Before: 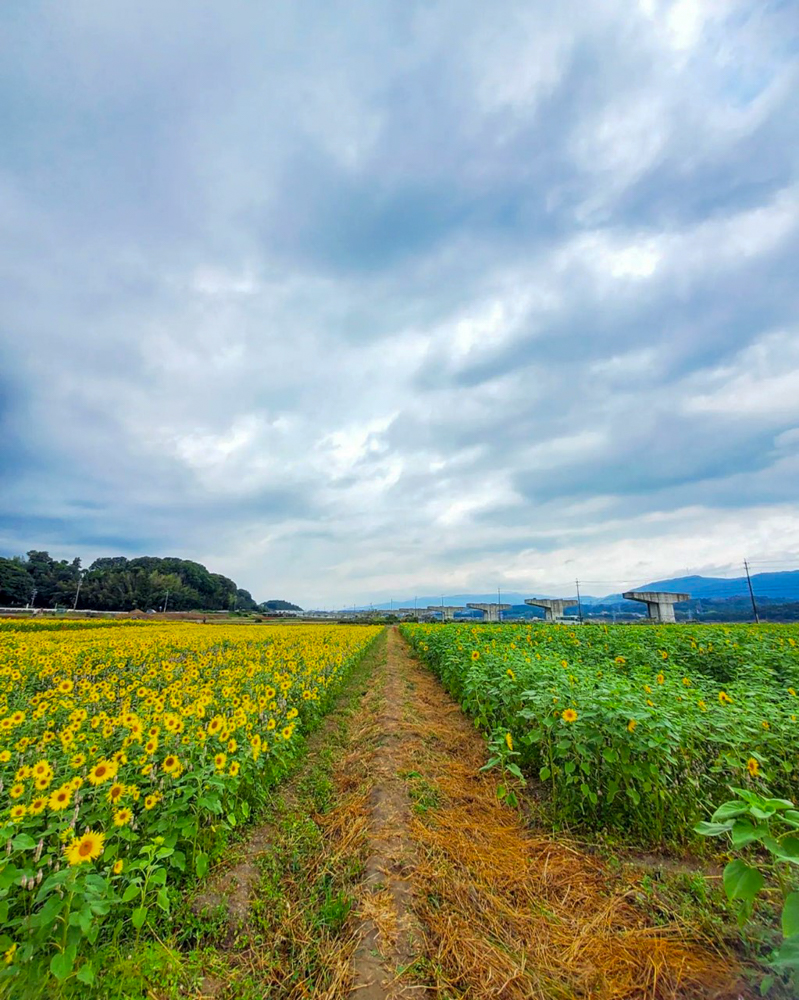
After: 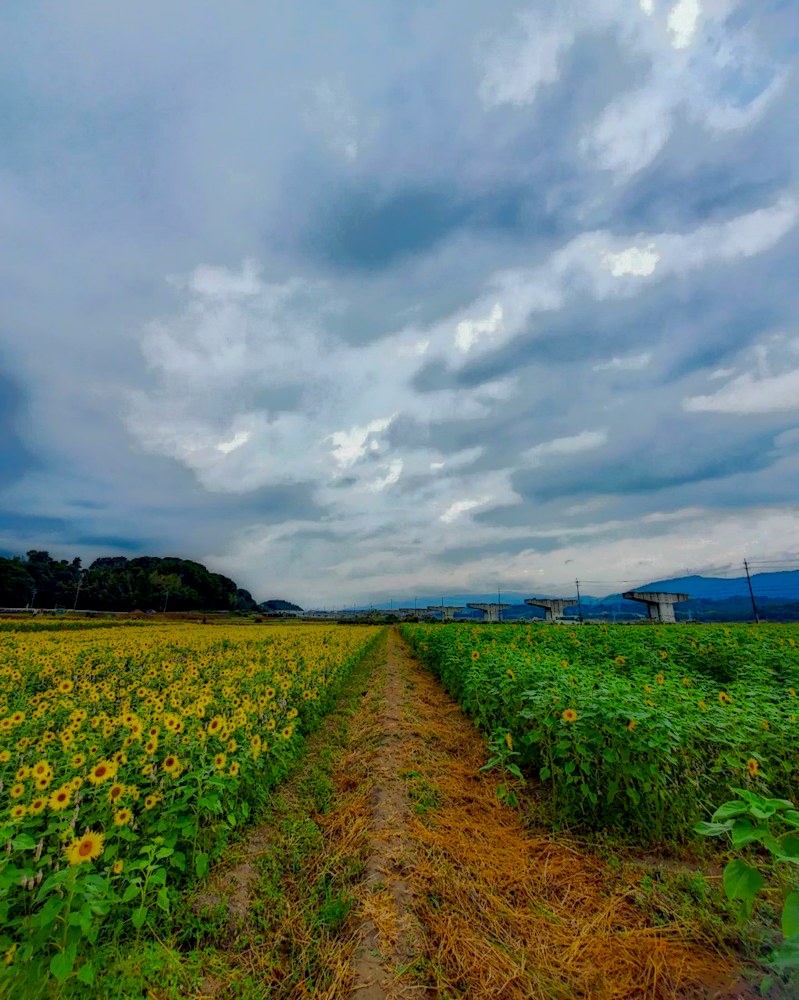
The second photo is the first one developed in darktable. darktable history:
shadows and highlights: on, module defaults
local contrast: highlights 4%, shadows 192%, detail 164%, midtone range 0.007
